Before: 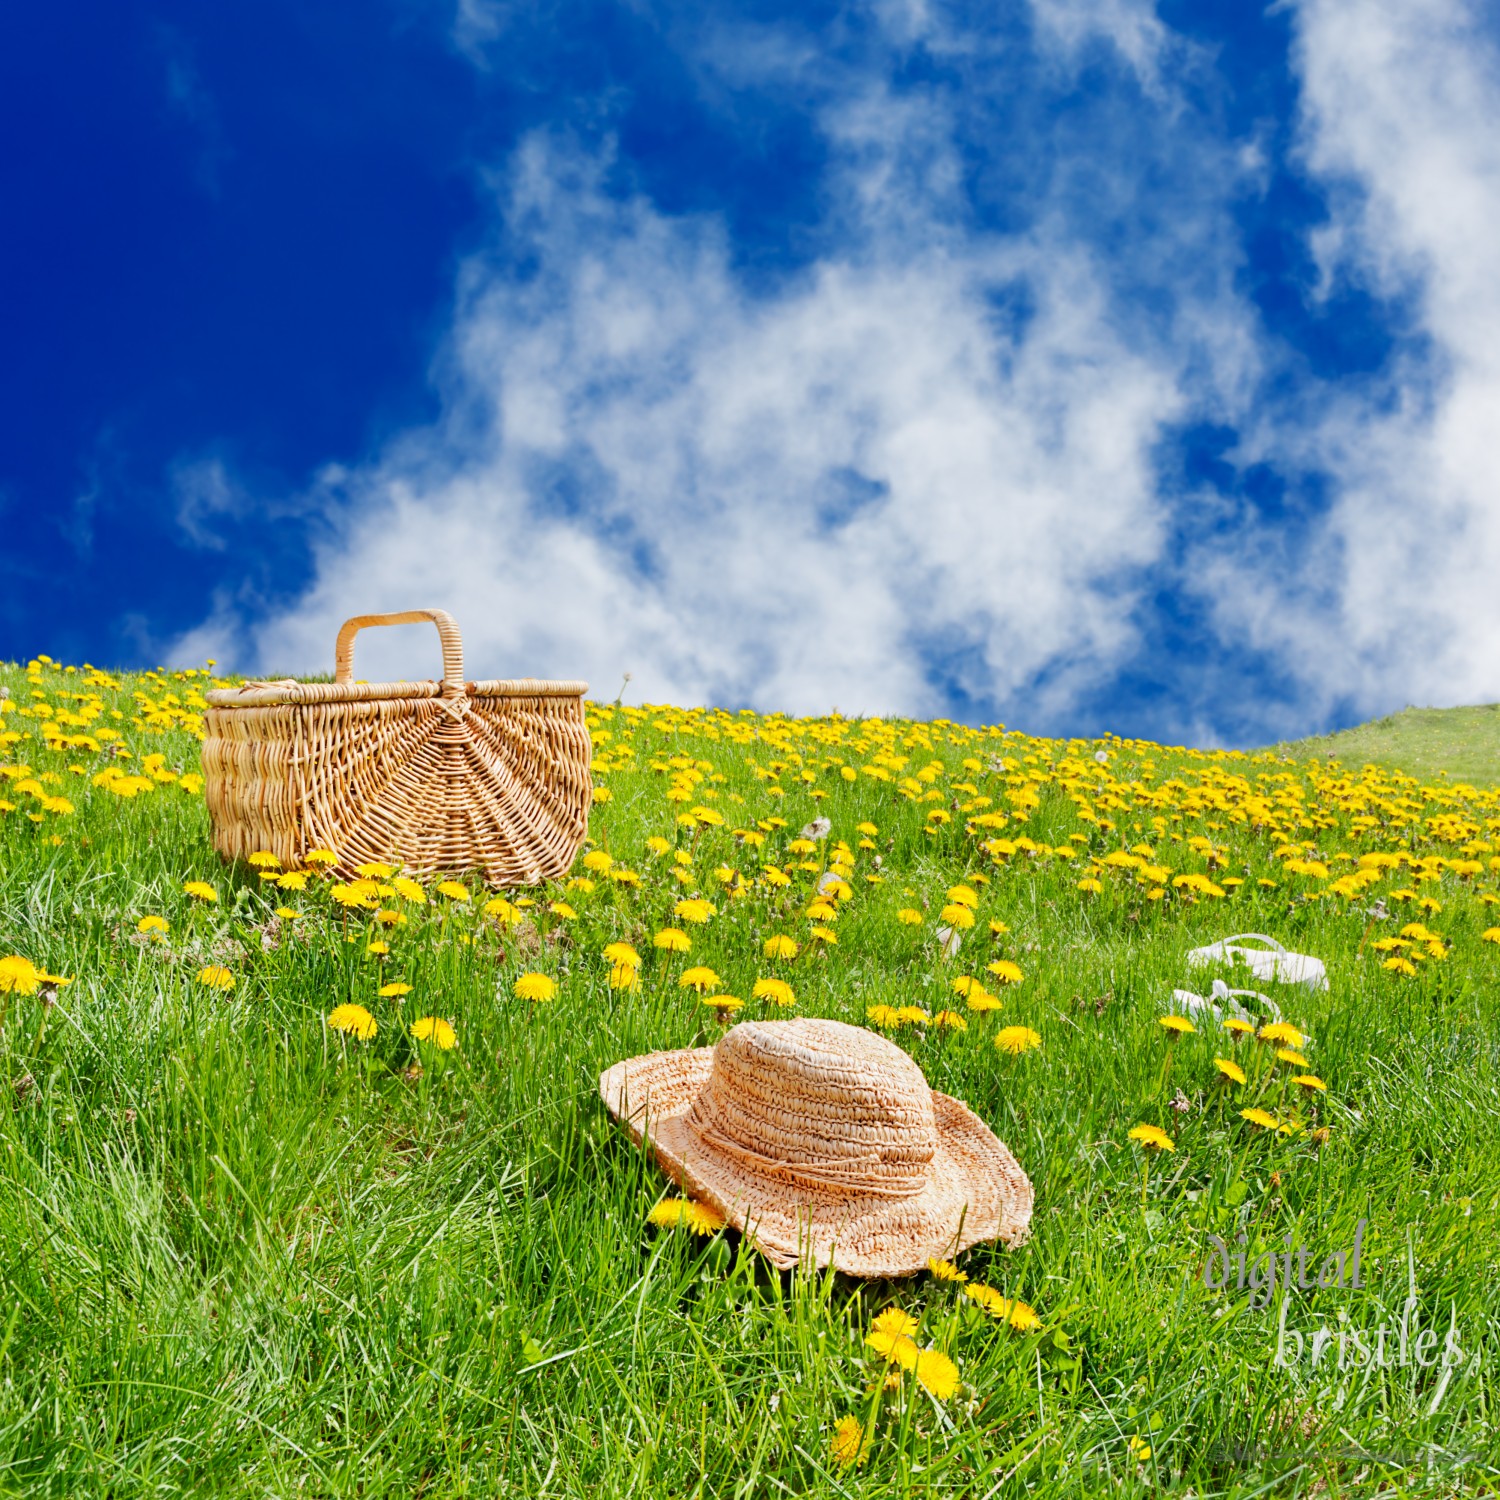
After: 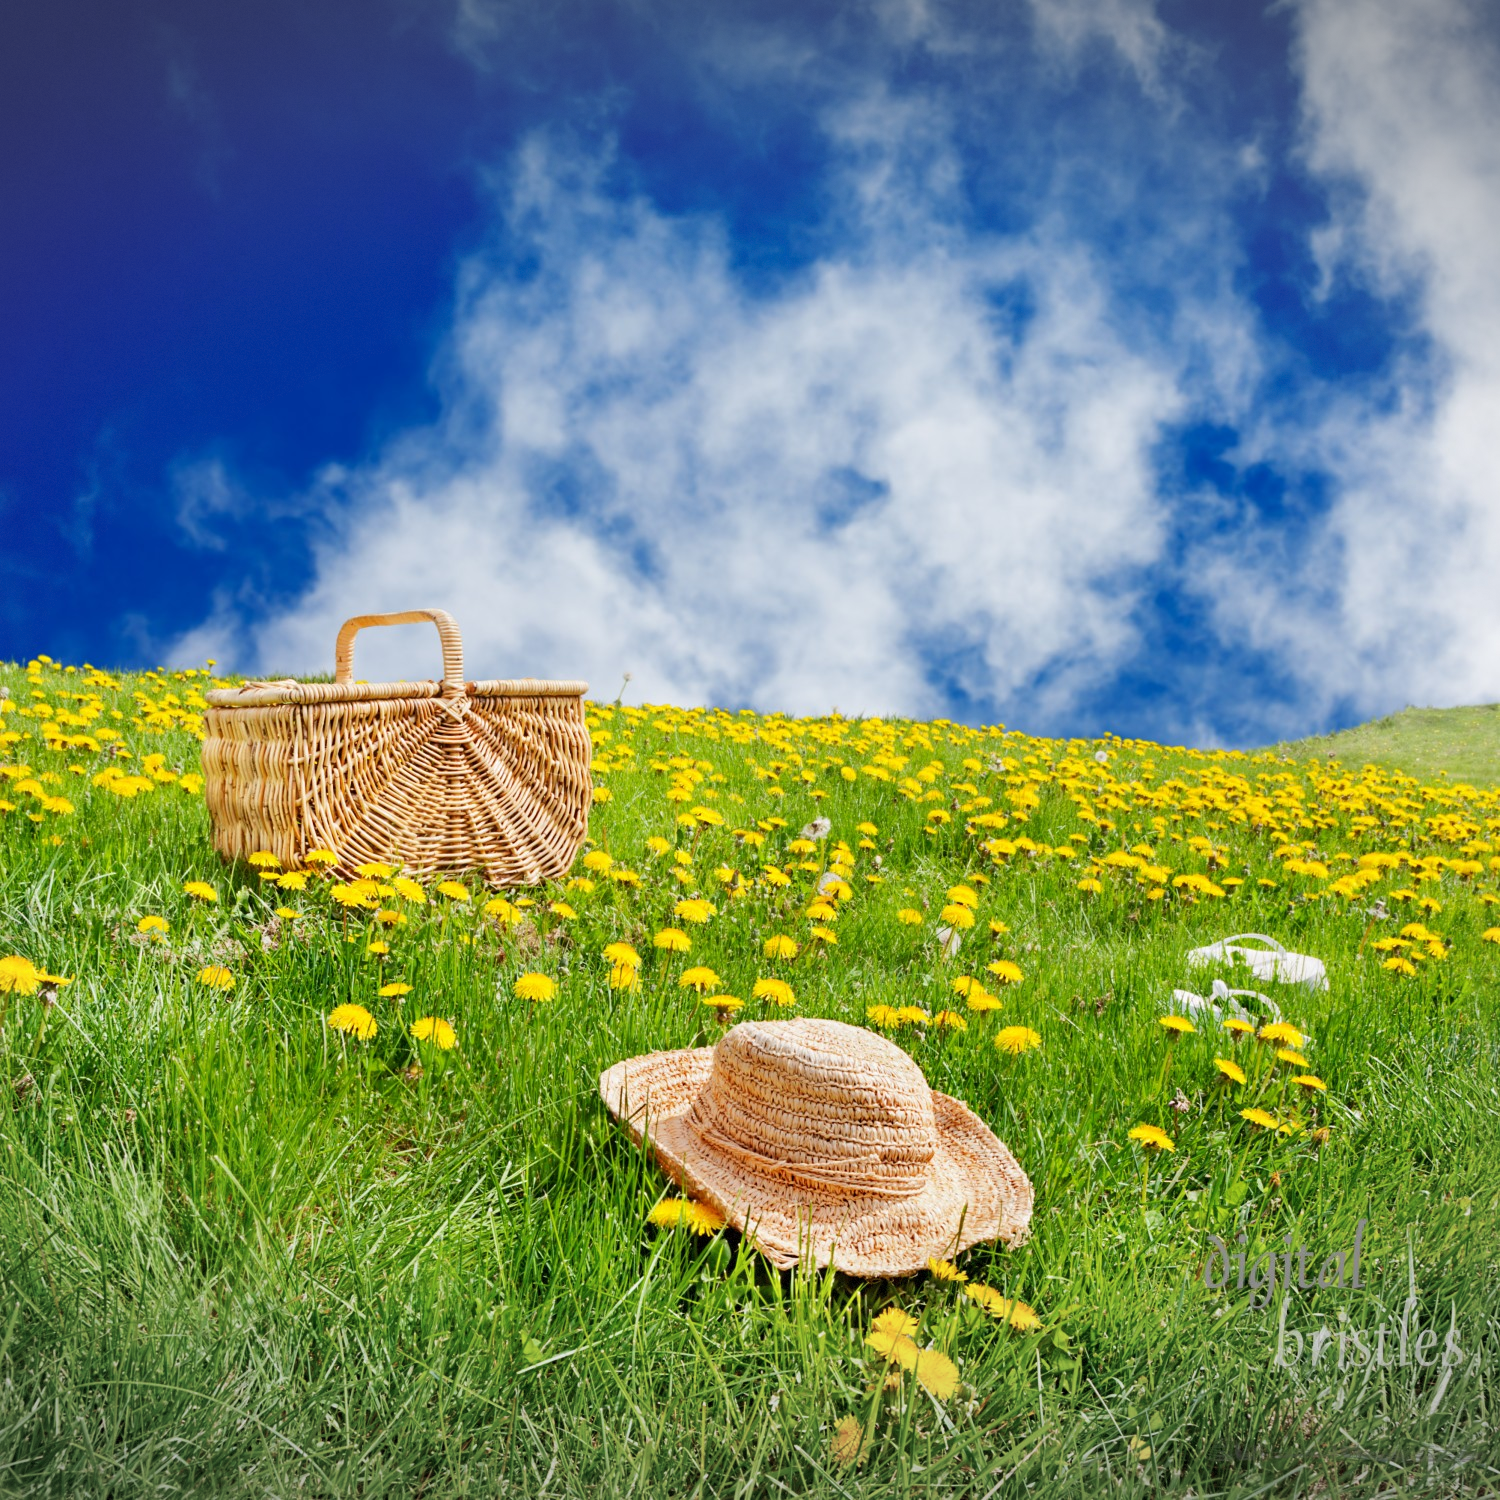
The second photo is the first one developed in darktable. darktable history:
vignetting: fall-off start 97.71%, fall-off radius 100.28%, width/height ratio 1.373, dithering 8-bit output, unbound false
